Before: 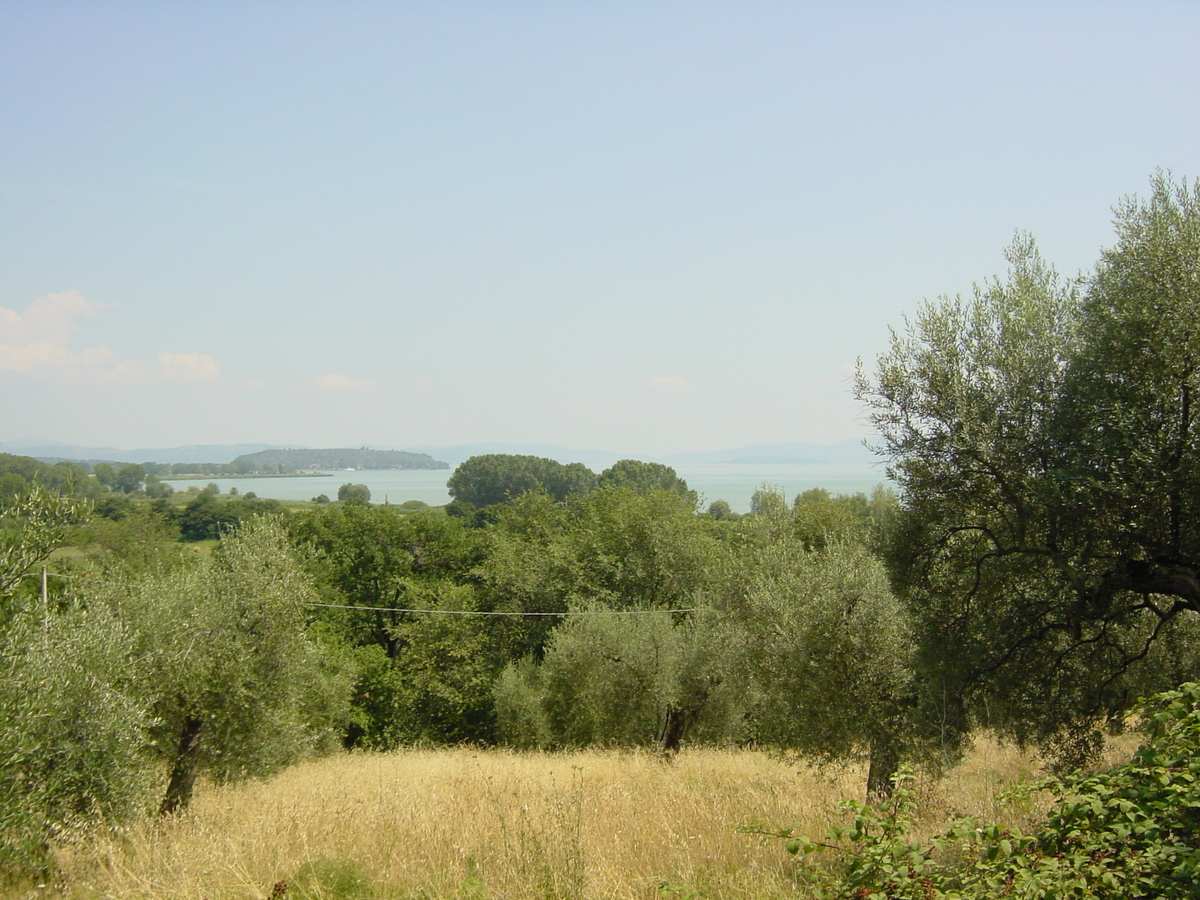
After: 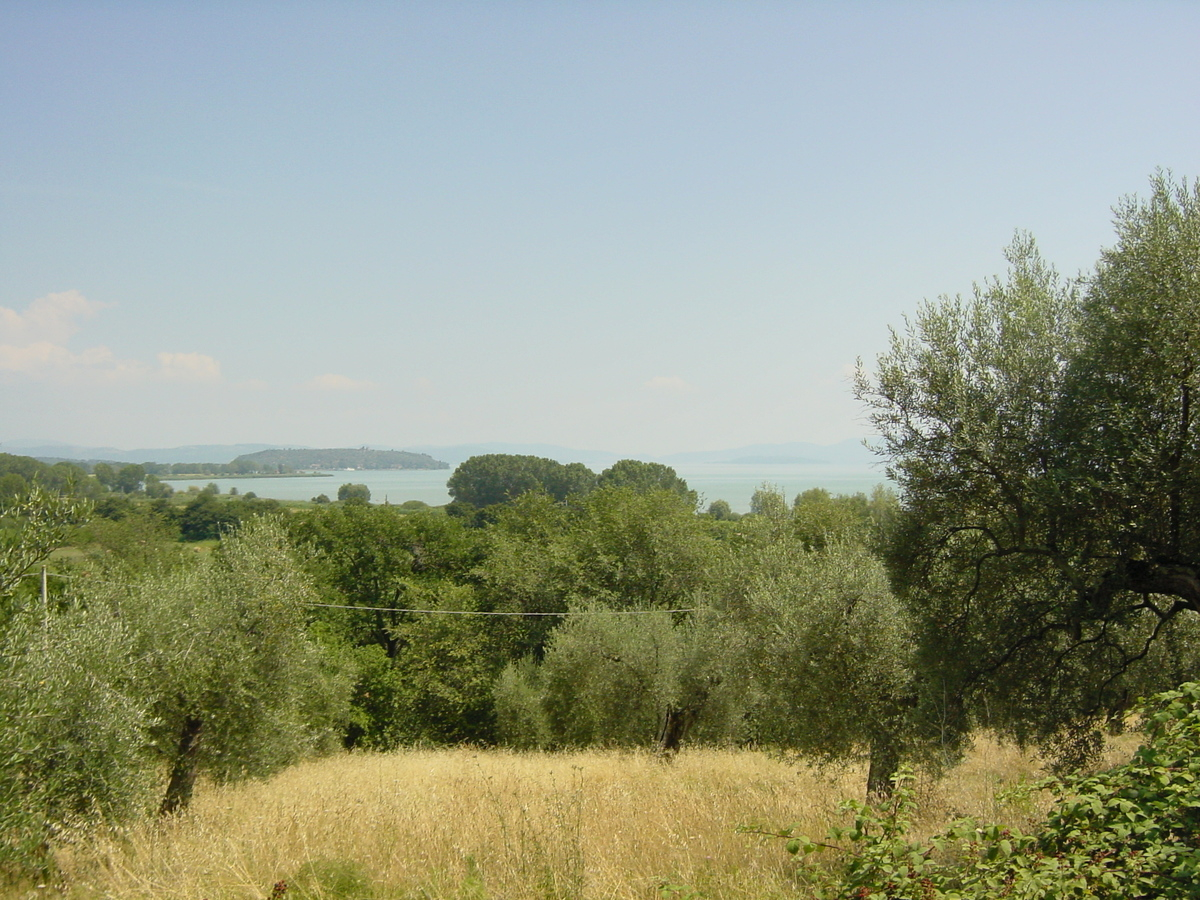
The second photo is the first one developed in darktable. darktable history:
shadows and highlights: radius 261.89, soften with gaussian
